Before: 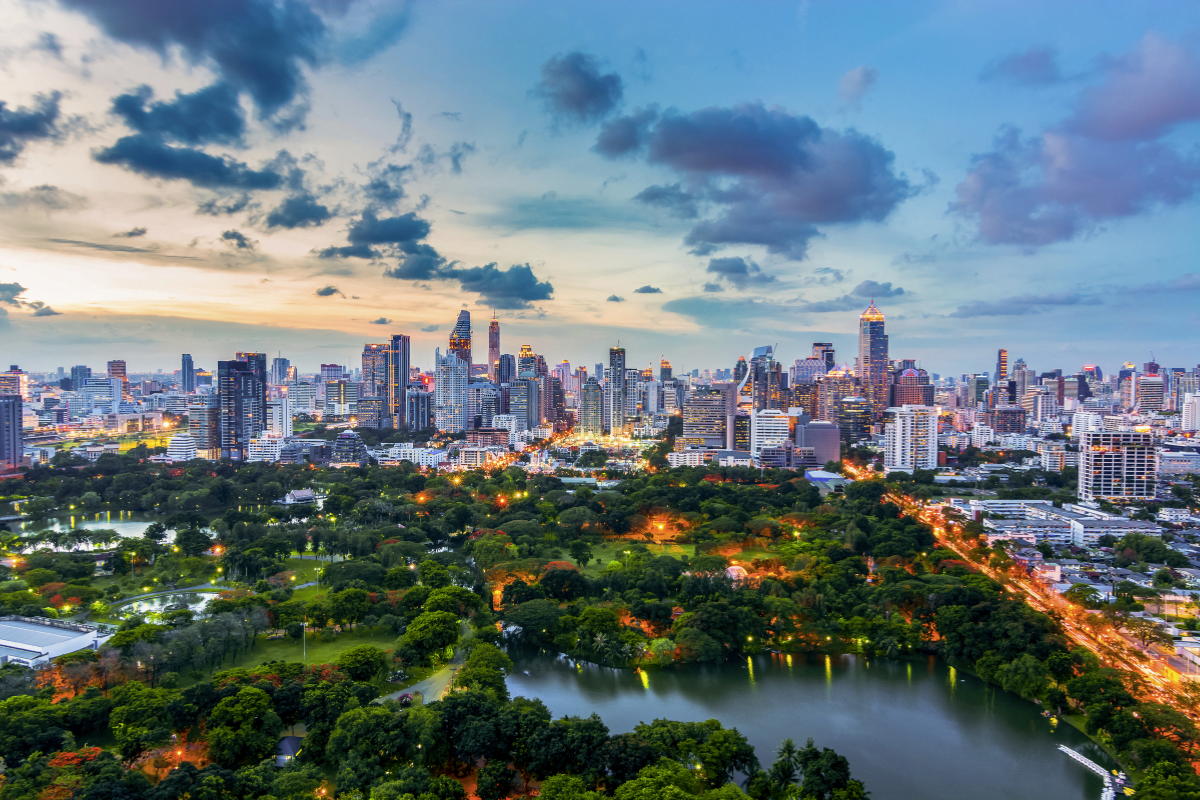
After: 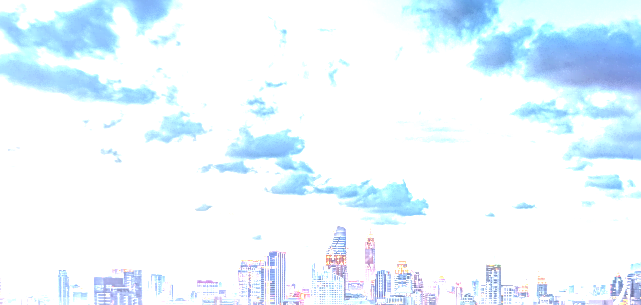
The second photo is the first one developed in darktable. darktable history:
color correction: highlights b* -0.009, saturation 0.856
crop: left 10.351%, top 10.501%, right 36.187%, bottom 51.289%
contrast brightness saturation: brightness -0.506
exposure: black level correction 0, exposure 1.52 EV, compensate highlight preservation false
tone equalizer: -8 EV 0 EV, -7 EV 0.003 EV, -6 EV -0.002 EV, -5 EV -0.013 EV, -4 EV -0.078 EV, -3 EV -0.202 EV, -2 EV -0.242 EV, -1 EV 0.088 EV, +0 EV 0.291 EV
local contrast: highlights 71%, shadows 20%, midtone range 0.192
sharpen: radius 3.021, amount 0.767
